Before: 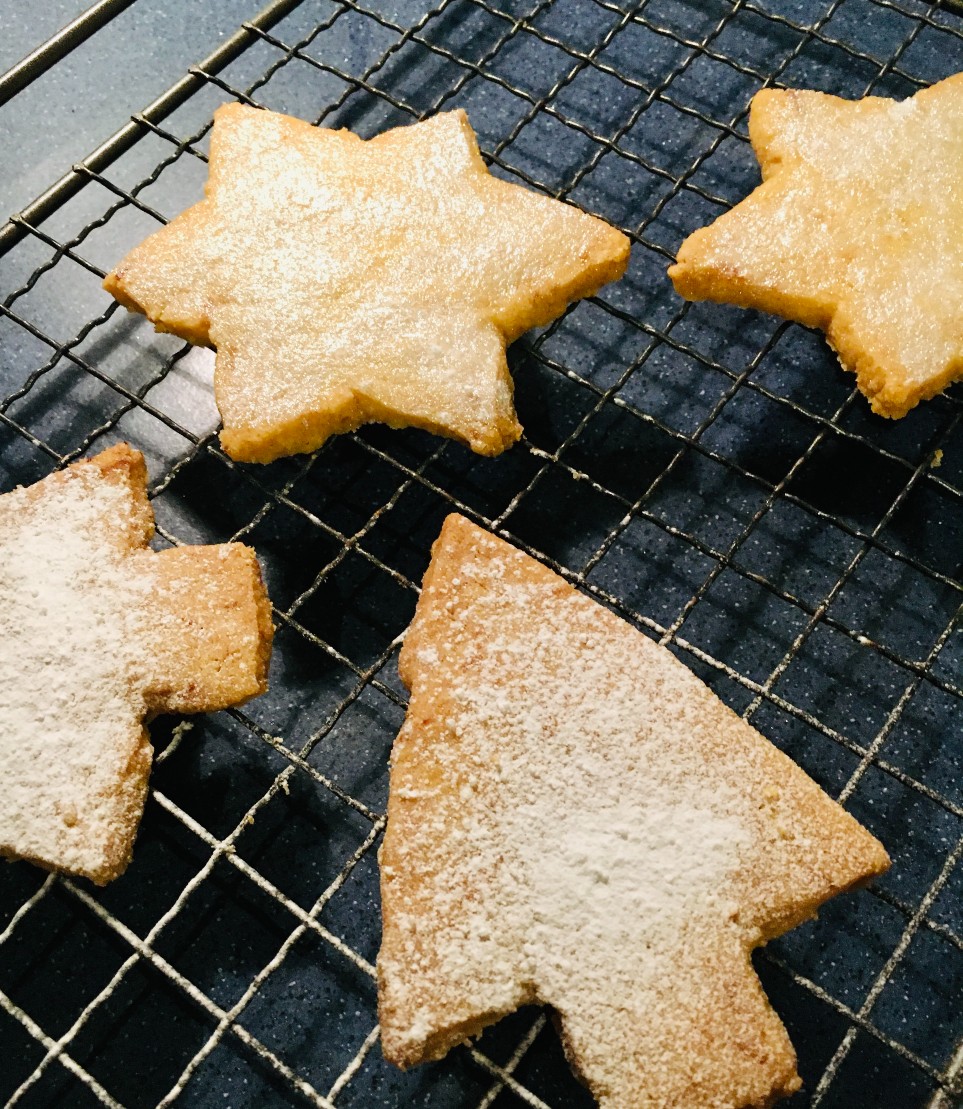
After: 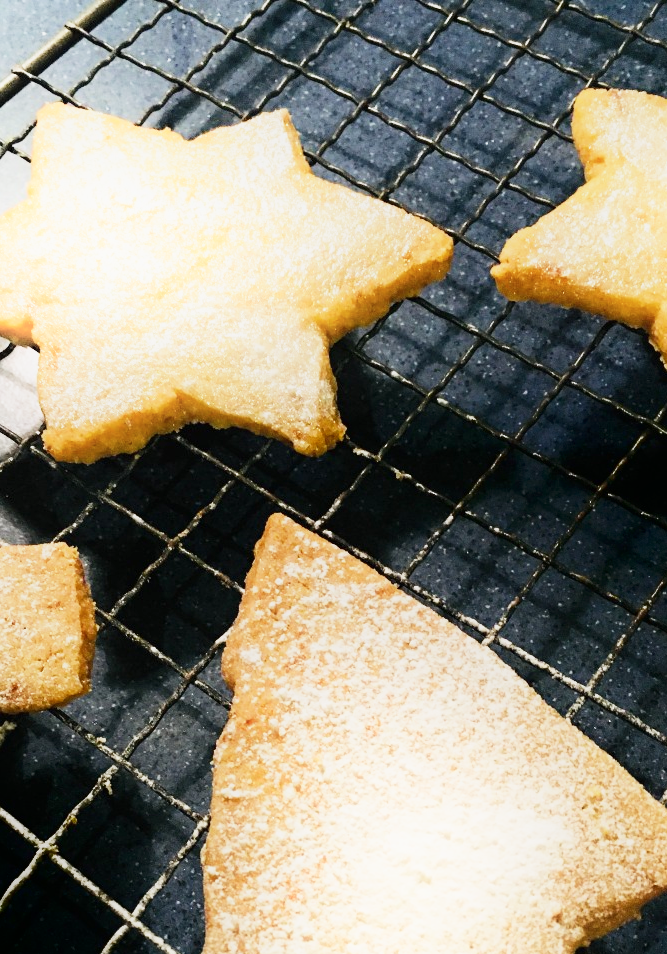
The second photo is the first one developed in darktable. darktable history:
shadows and highlights: shadows -90, highlights 90, soften with gaussian
contrast brightness saturation: saturation -0.05
base curve: curves: ch0 [(0, 0) (0.088, 0.125) (0.176, 0.251) (0.354, 0.501) (0.613, 0.749) (1, 0.877)], preserve colors none
crop: left 18.479%, right 12.2%, bottom 13.971%
